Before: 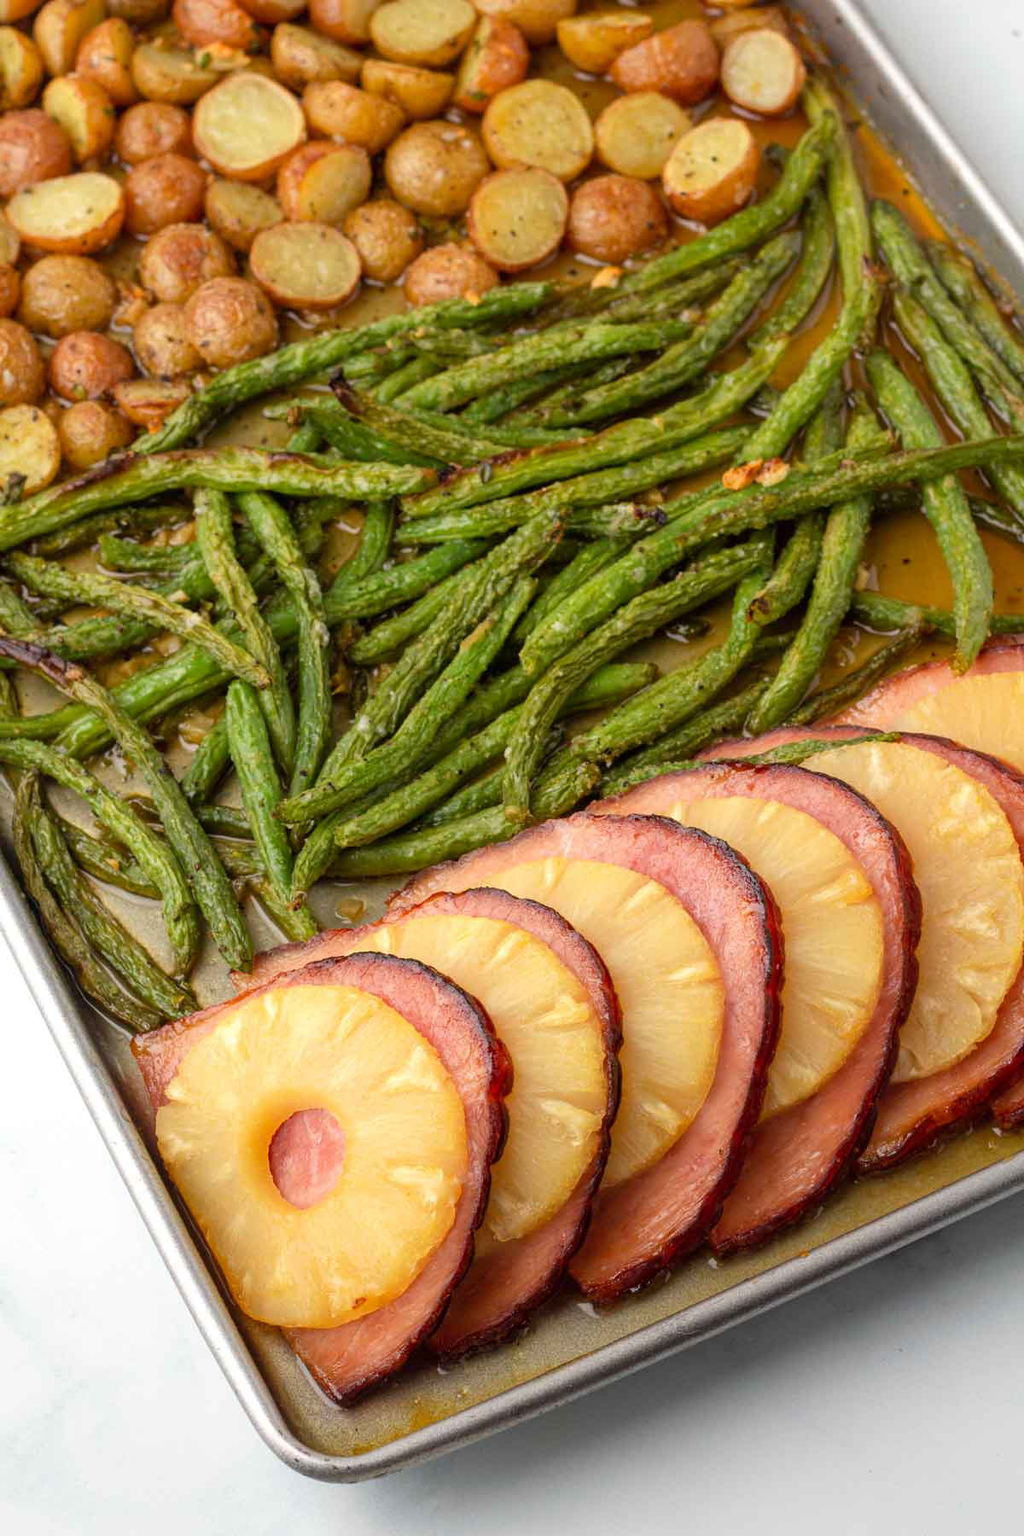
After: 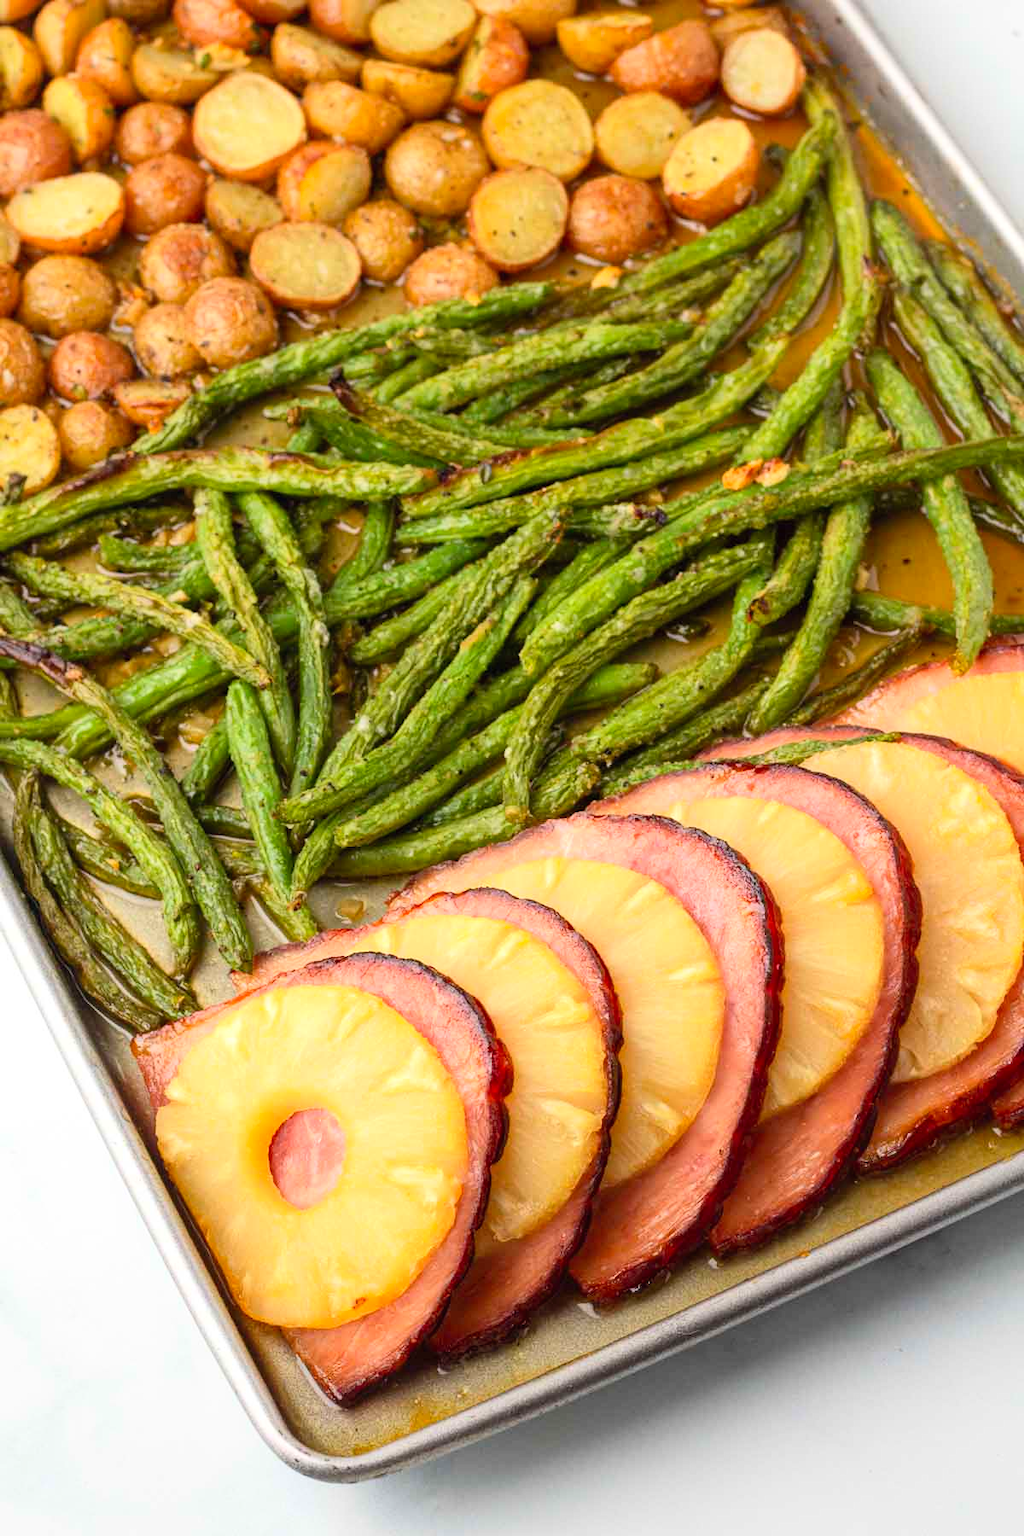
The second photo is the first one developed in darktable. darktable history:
contrast brightness saturation: contrast 0.203, brightness 0.166, saturation 0.219
